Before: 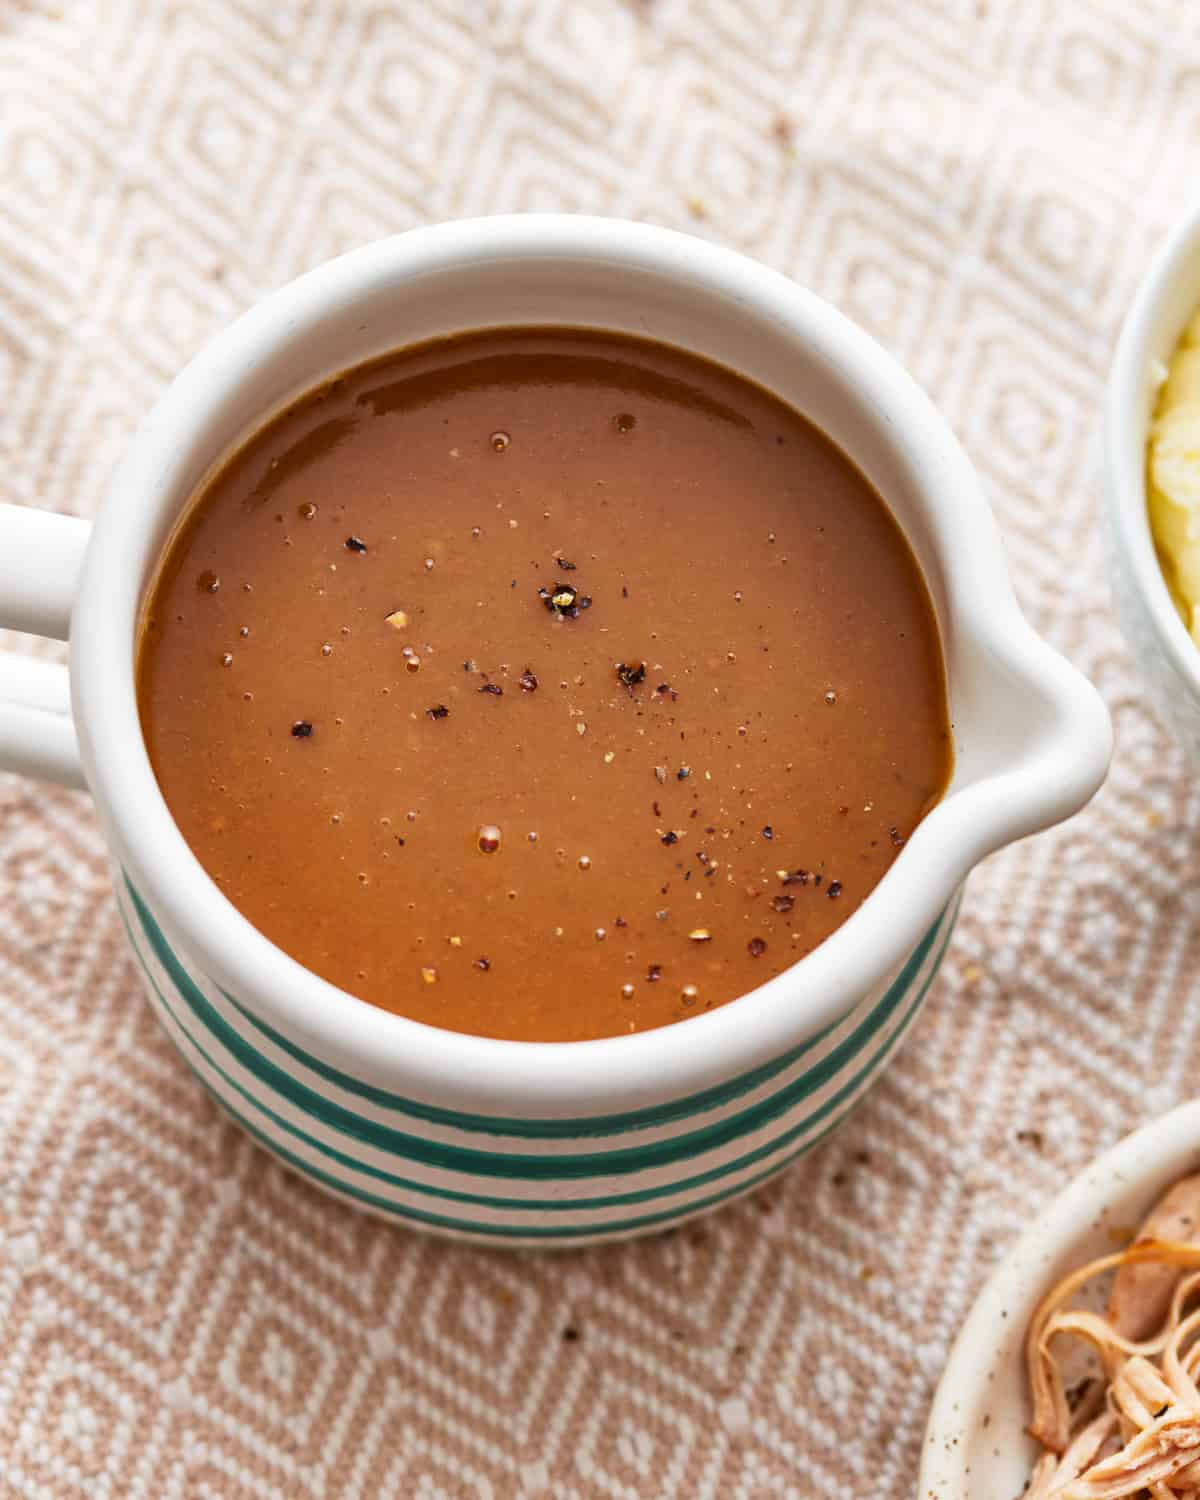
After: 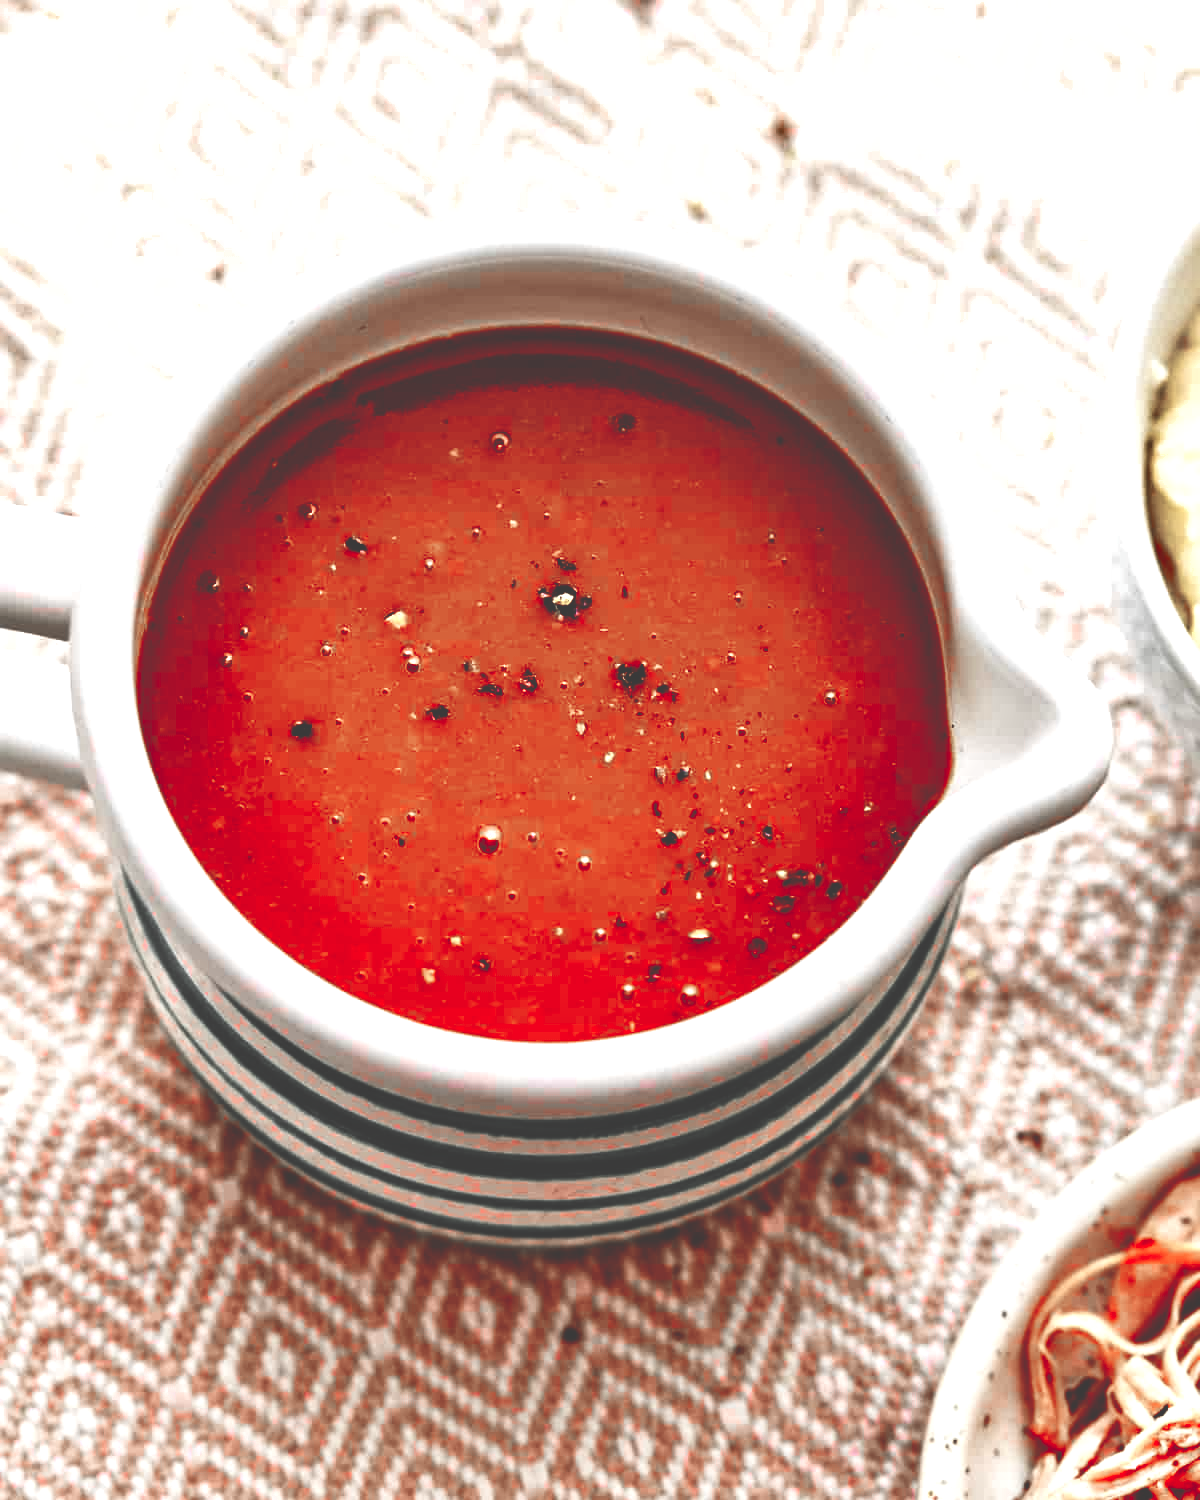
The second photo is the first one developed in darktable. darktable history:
color zones: curves: ch1 [(0, 0.831) (0.08, 0.771) (0.157, 0.268) (0.241, 0.207) (0.562, -0.005) (0.714, -0.013) (0.876, 0.01) (1, 0.831)]
shadows and highlights: radius 44.78, white point adjustment 6.64, compress 79.65%, highlights color adjustment 78.42%, soften with gaussian
base curve: curves: ch0 [(0, 0.036) (0.083, 0.04) (0.804, 1)], preserve colors none
tone equalizer: -8 EV 1 EV, -7 EV 1 EV, -6 EV 1 EV, -5 EV 1 EV, -4 EV 1 EV, -3 EV 0.75 EV, -2 EV 0.5 EV, -1 EV 0.25 EV
